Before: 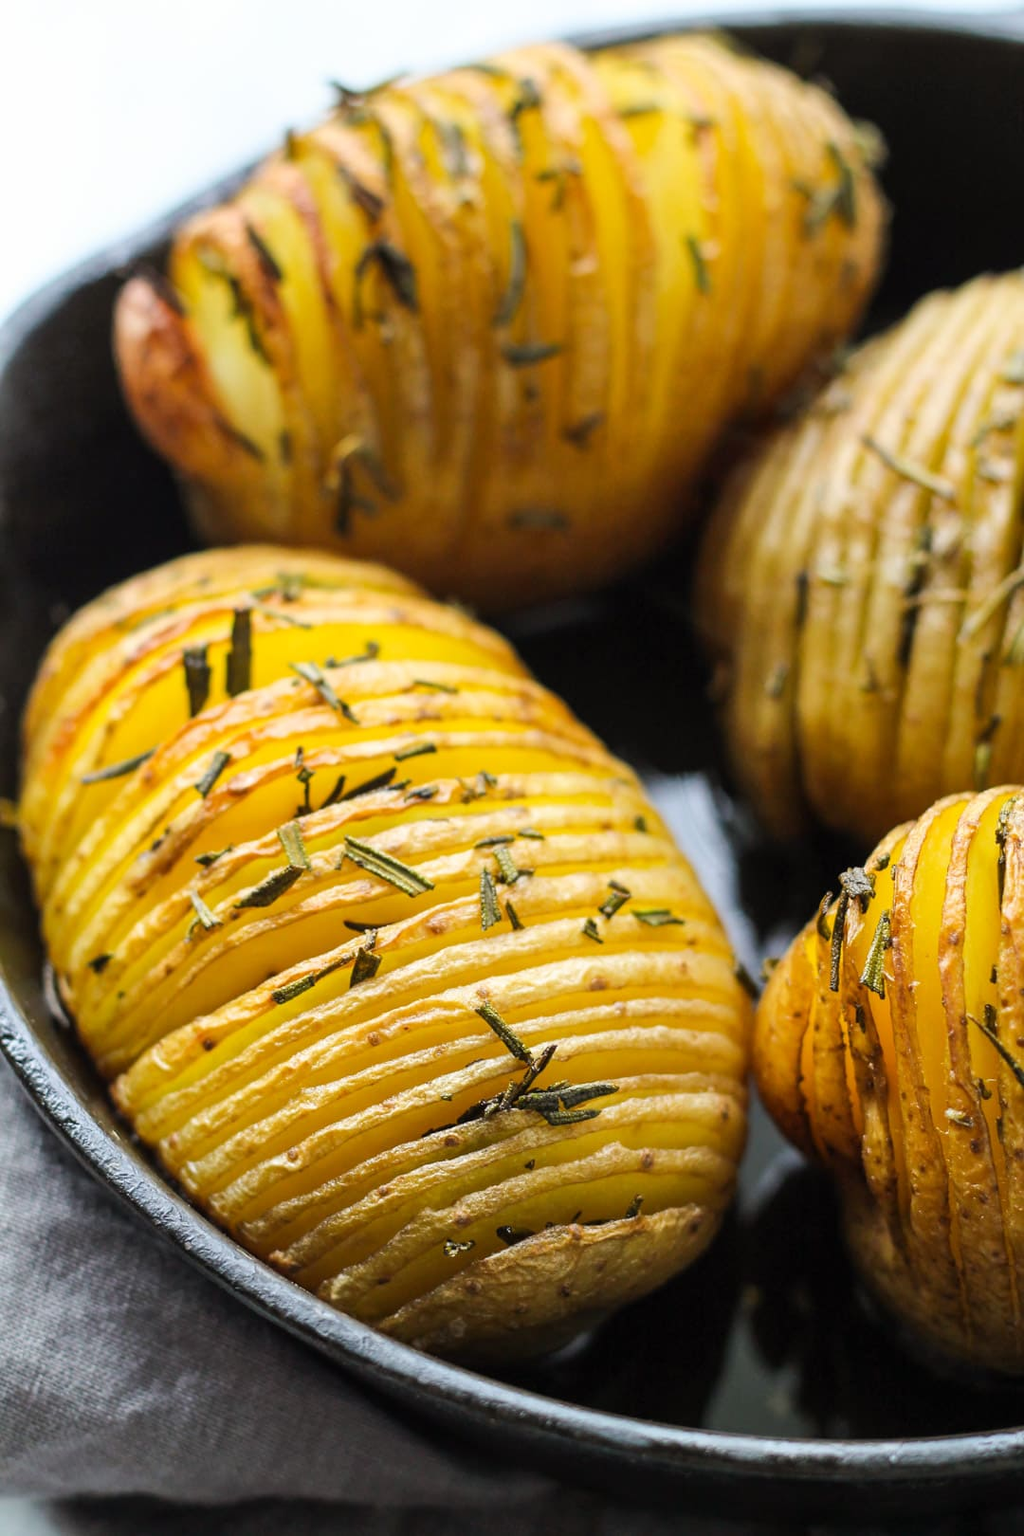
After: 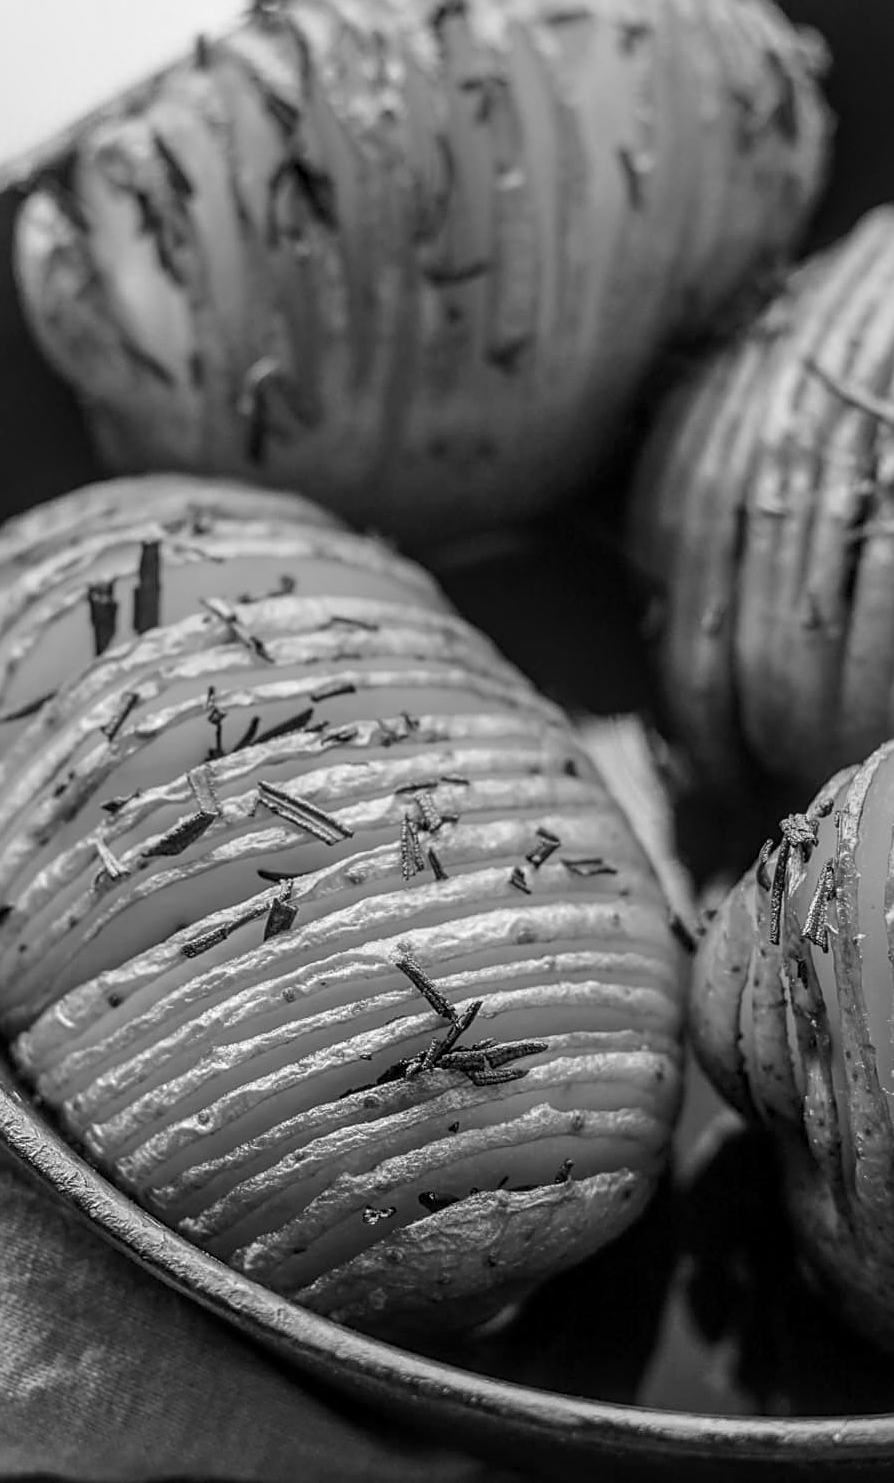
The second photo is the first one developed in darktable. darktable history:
local contrast: highlights 0%, shadows 0%, detail 133%
contrast brightness saturation: saturation 0.1
sharpen: on, module defaults
crop: left 9.807%, top 6.259%, right 7.334%, bottom 2.177%
color calibration: output gray [0.253, 0.26, 0.487, 0], gray › normalize channels true, illuminant same as pipeline (D50), adaptation XYZ, x 0.346, y 0.359, gamut compression 0
